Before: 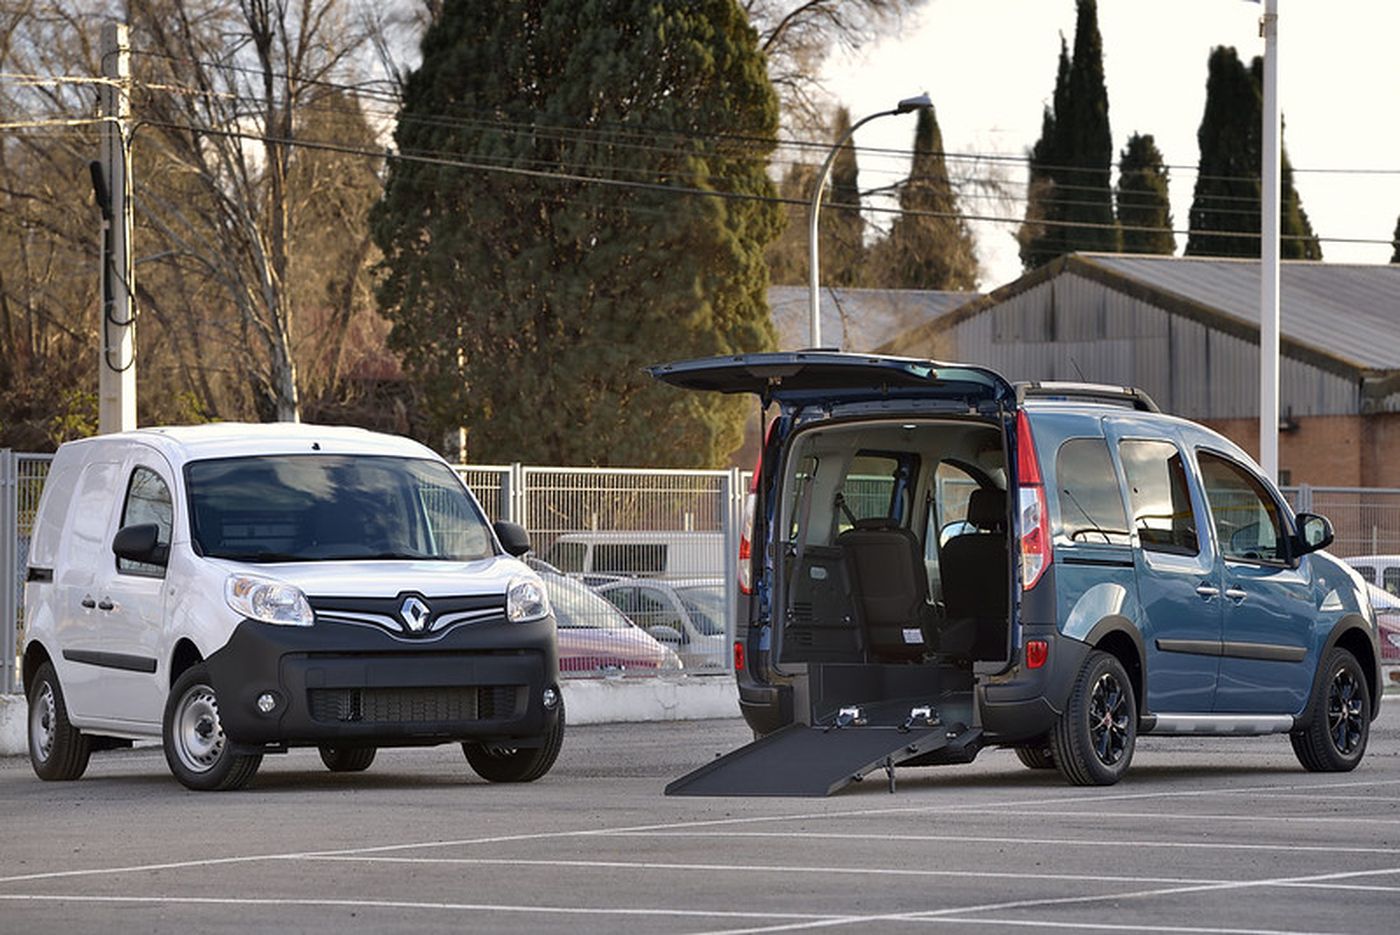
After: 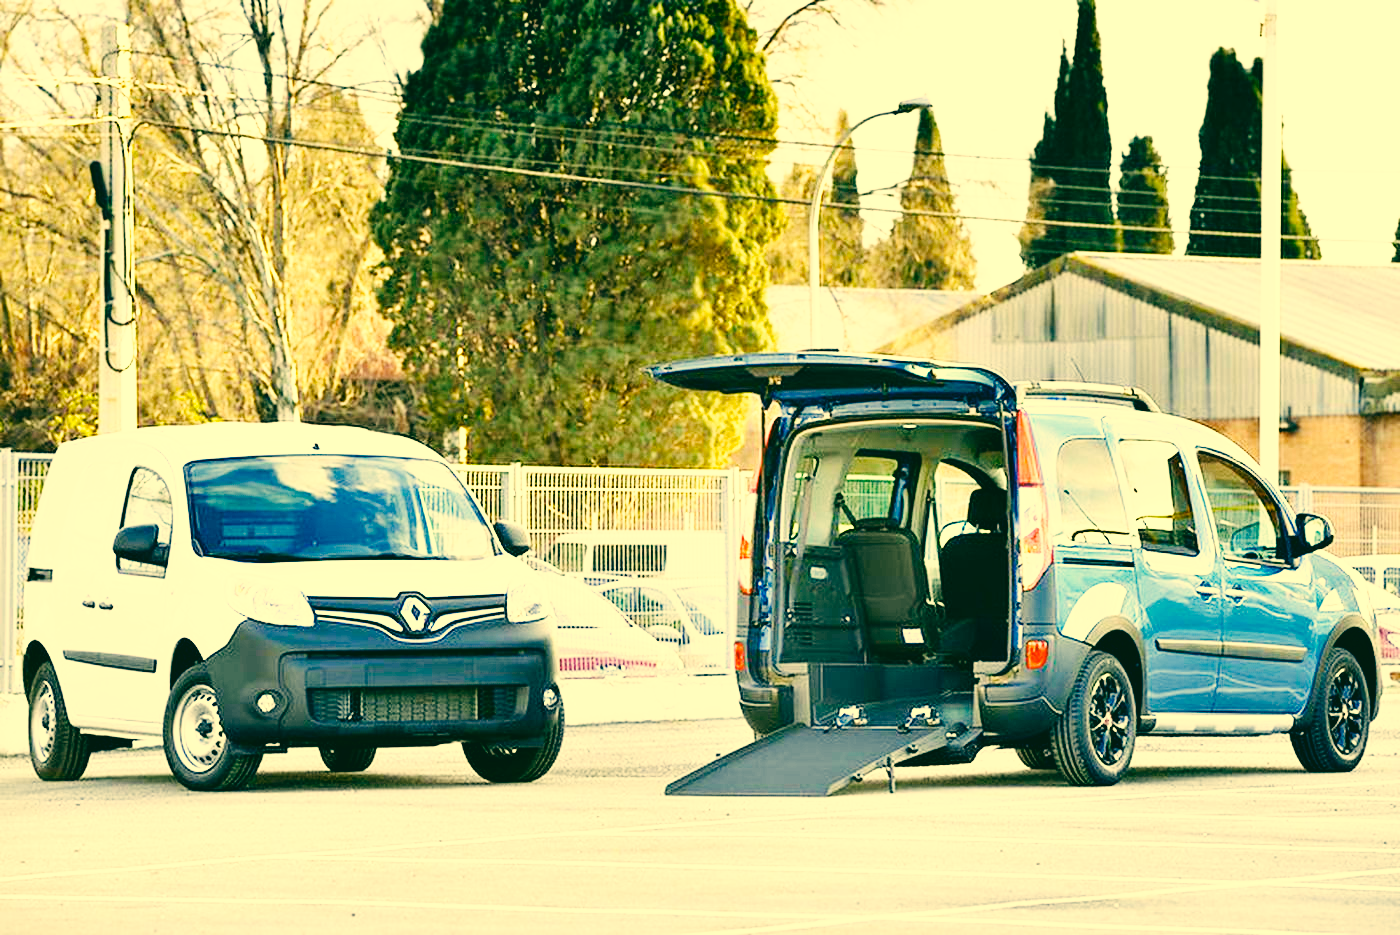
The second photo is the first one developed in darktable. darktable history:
color correction: highlights a* 1.83, highlights b* 34.02, shadows a* -36.68, shadows b* -5.48
base curve: curves: ch0 [(0, 0.003) (0.001, 0.002) (0.006, 0.004) (0.02, 0.022) (0.048, 0.086) (0.094, 0.234) (0.162, 0.431) (0.258, 0.629) (0.385, 0.8) (0.548, 0.918) (0.751, 0.988) (1, 1)], preserve colors none
exposure: black level correction 0, exposure 1.198 EV, compensate exposure bias true, compensate highlight preservation false
